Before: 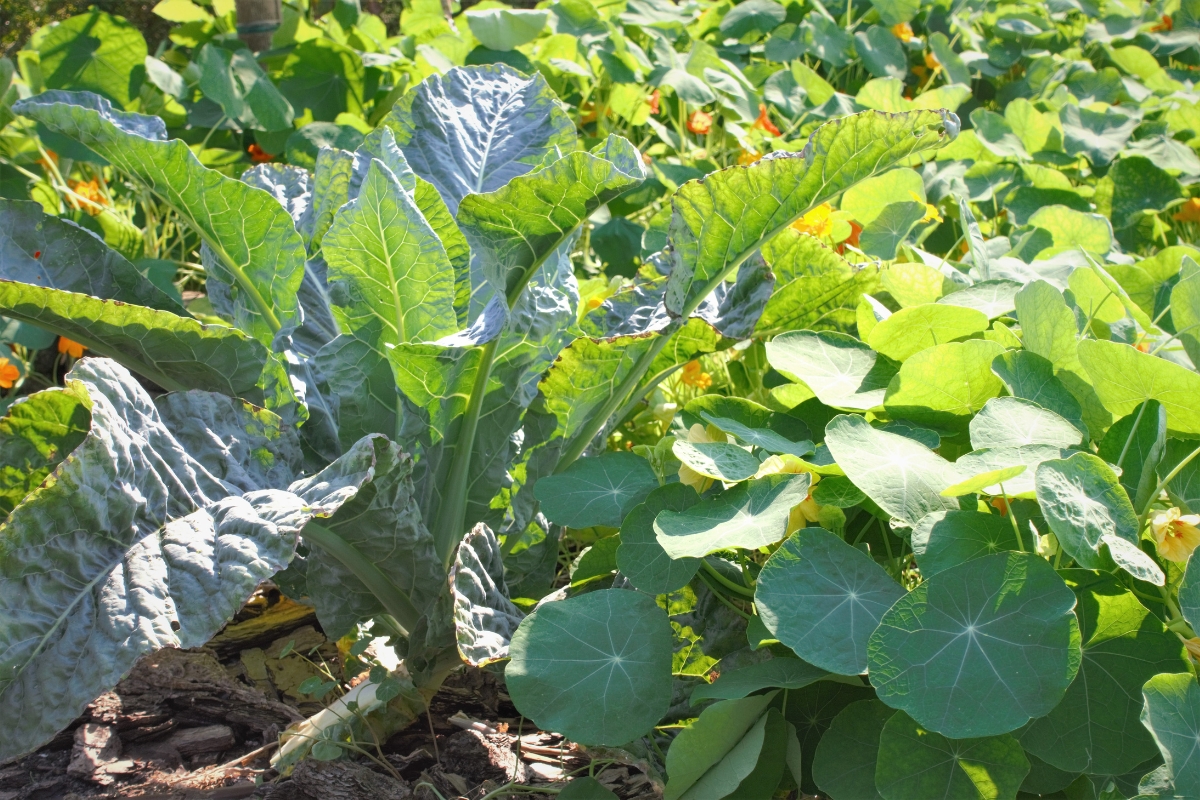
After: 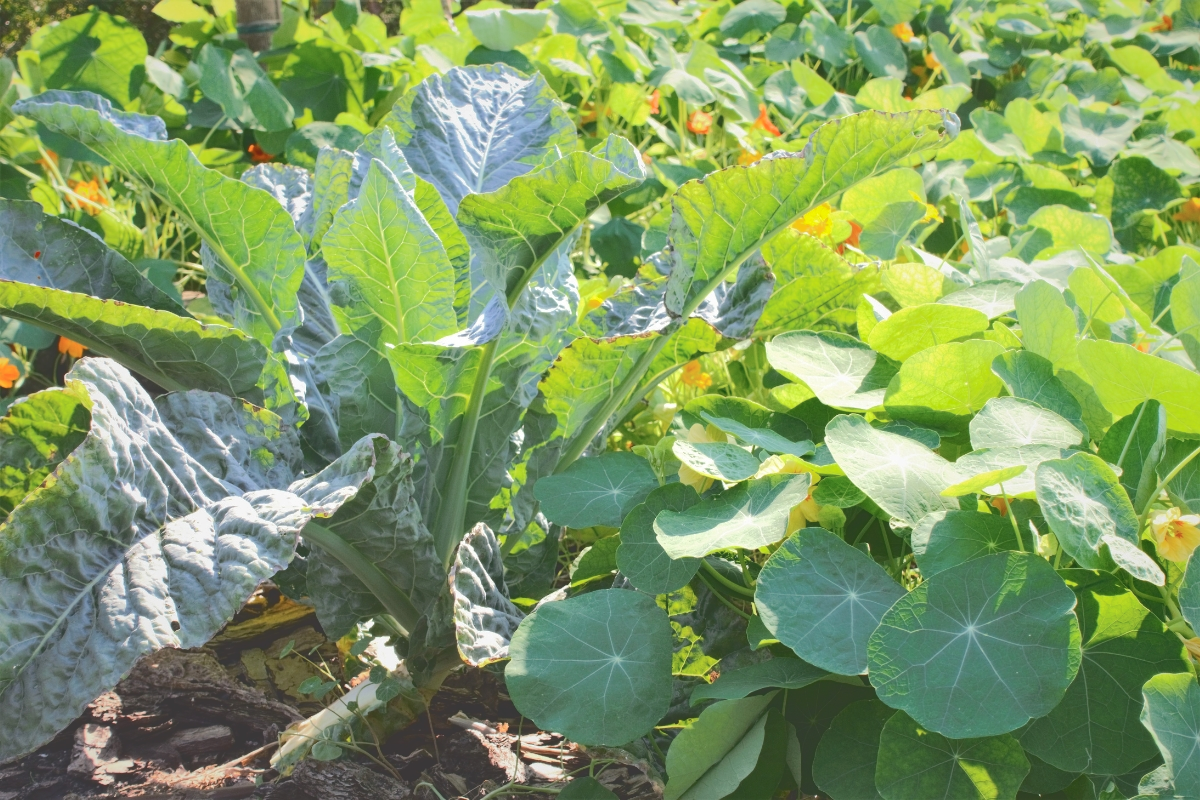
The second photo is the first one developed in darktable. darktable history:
tone curve: curves: ch0 [(0, 0) (0.003, 0.232) (0.011, 0.232) (0.025, 0.232) (0.044, 0.233) (0.069, 0.234) (0.1, 0.237) (0.136, 0.247) (0.177, 0.258) (0.224, 0.283) (0.277, 0.332) (0.335, 0.401) (0.399, 0.483) (0.468, 0.56) (0.543, 0.637) (0.623, 0.706) (0.709, 0.764) (0.801, 0.816) (0.898, 0.859) (1, 1)], color space Lab, independent channels, preserve colors none
